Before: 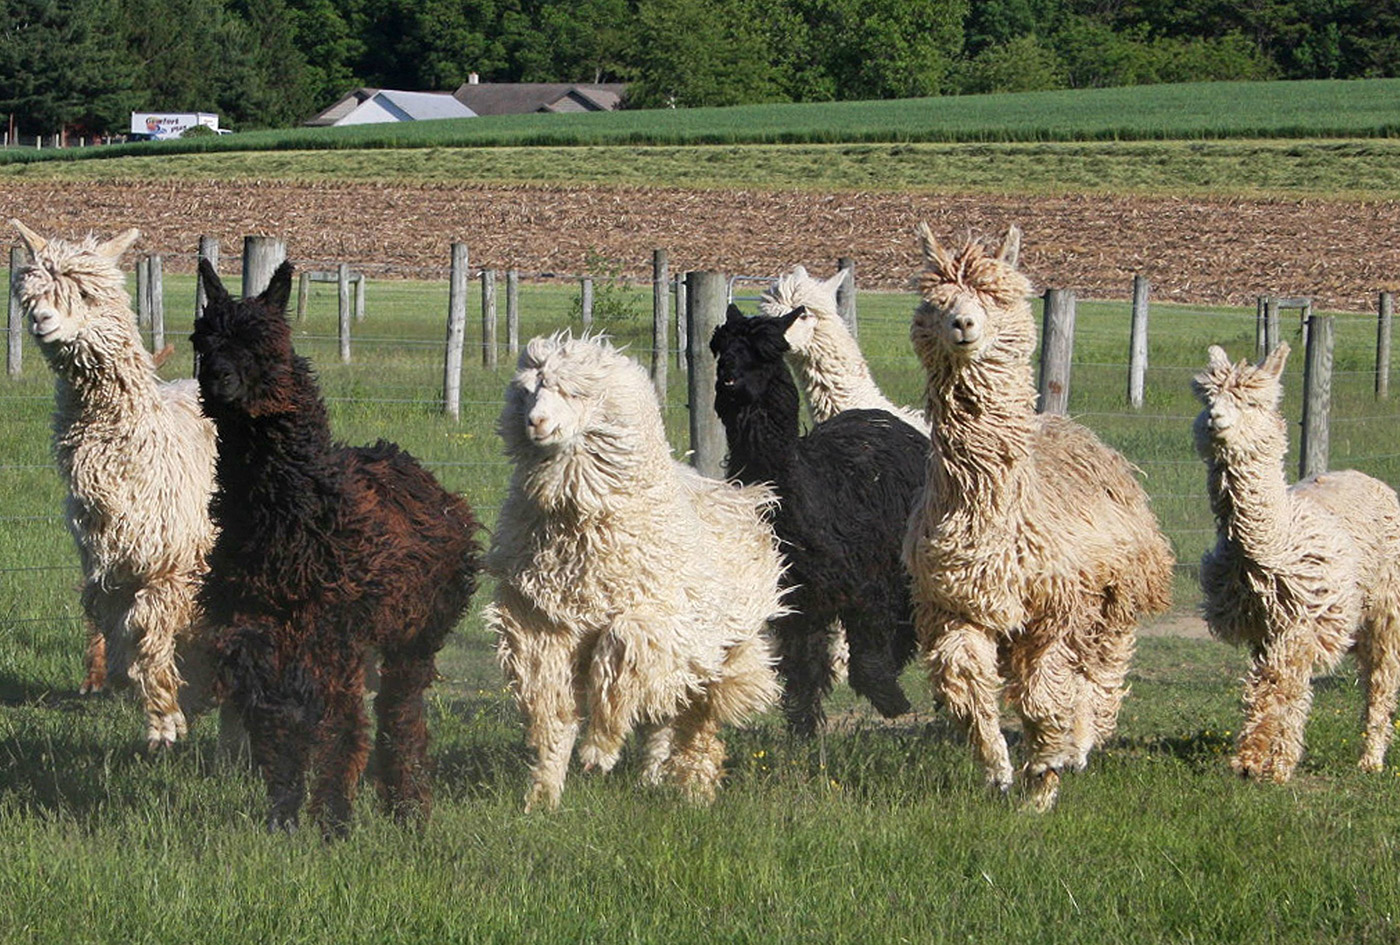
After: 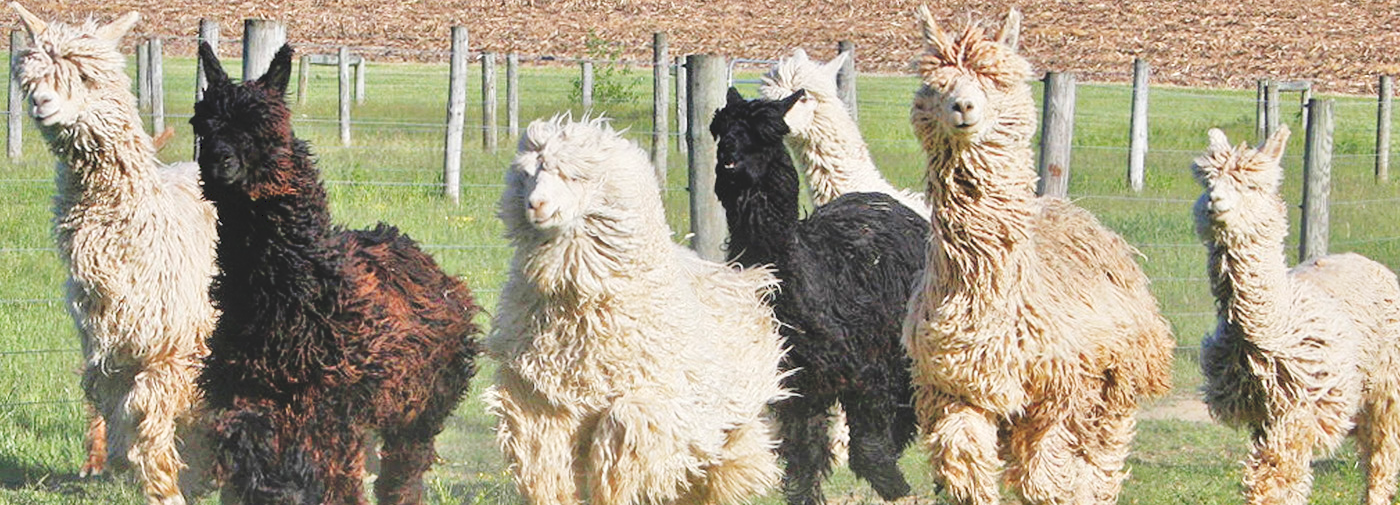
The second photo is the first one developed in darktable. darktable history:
tone equalizer: -7 EV 0.15 EV, -6 EV 0.6 EV, -5 EV 1.15 EV, -4 EV 1.33 EV, -3 EV 1.15 EV, -2 EV 0.6 EV, -1 EV 0.15 EV, mask exposure compensation -0.5 EV
crop and rotate: top 23.043%, bottom 23.437%
exposure: exposure -0.064 EV, compensate highlight preservation false
tone curve: curves: ch0 [(0, 0) (0.003, 0.117) (0.011, 0.125) (0.025, 0.133) (0.044, 0.144) (0.069, 0.152) (0.1, 0.167) (0.136, 0.186) (0.177, 0.21) (0.224, 0.244) (0.277, 0.295) (0.335, 0.357) (0.399, 0.445) (0.468, 0.531) (0.543, 0.629) (0.623, 0.716) (0.709, 0.803) (0.801, 0.876) (0.898, 0.939) (1, 1)], preserve colors none
